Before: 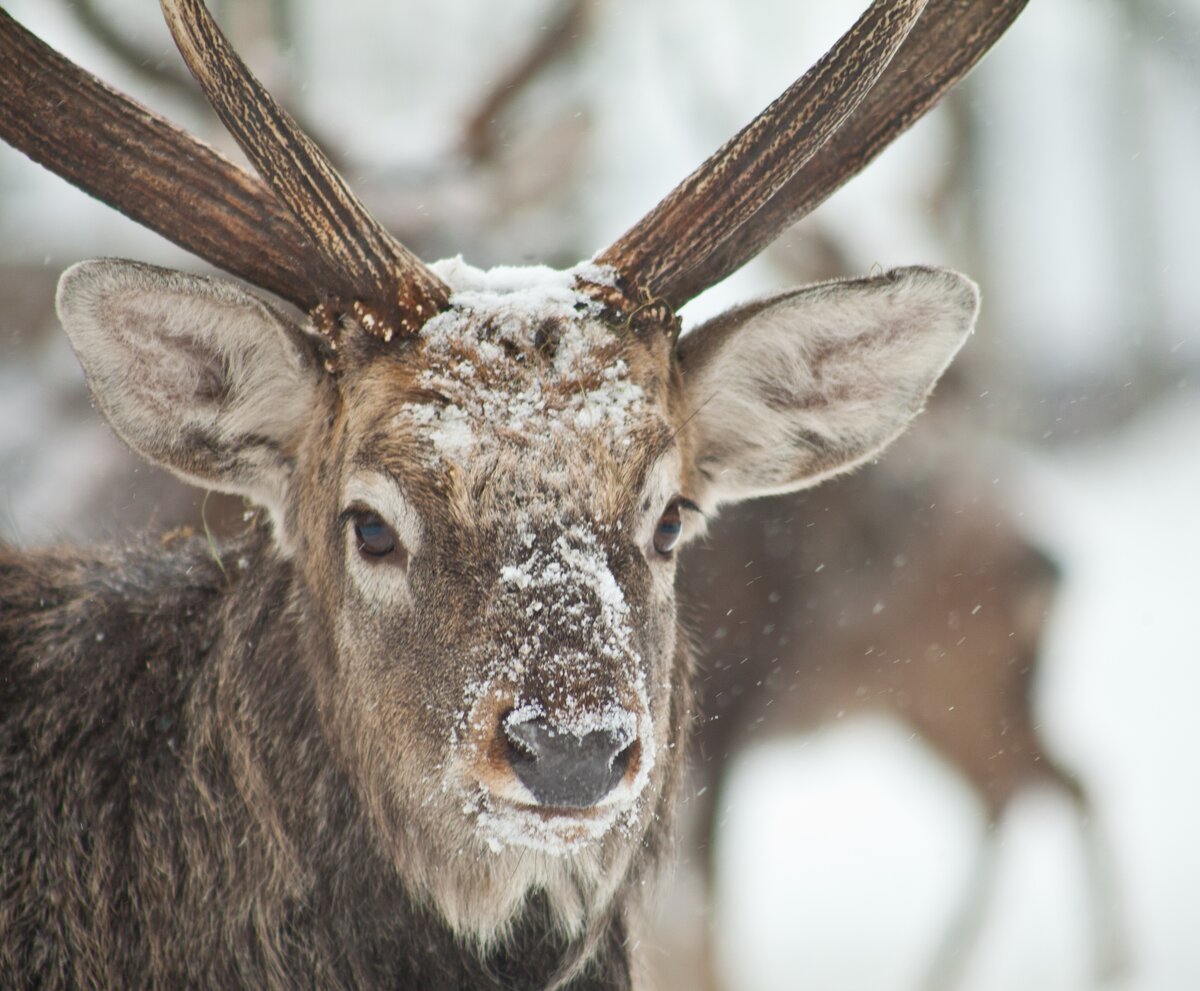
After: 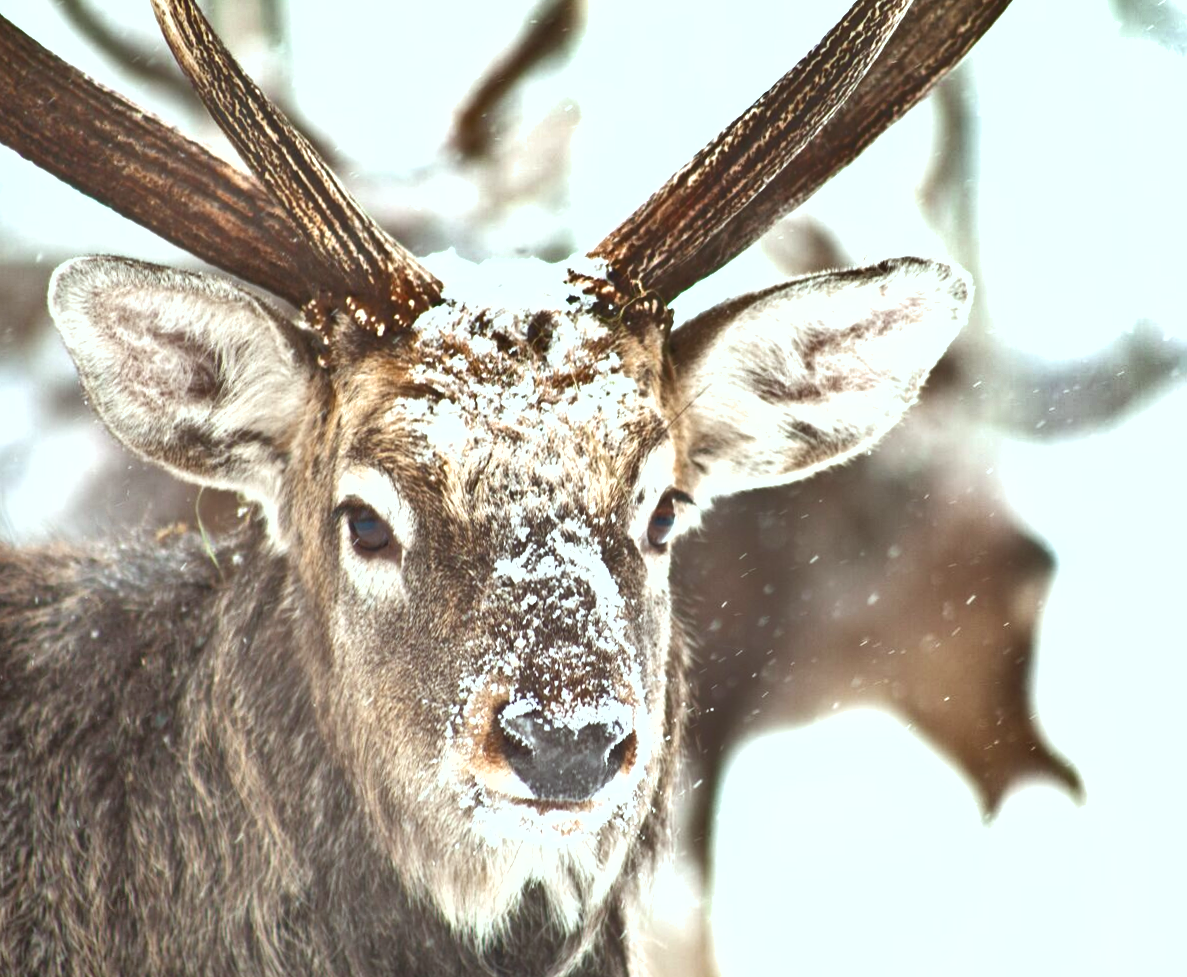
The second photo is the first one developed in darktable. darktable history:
exposure: exposure 1.16 EV, compensate exposure bias true, compensate highlight preservation false
rotate and perspective: rotation -0.45°, automatic cropping original format, crop left 0.008, crop right 0.992, crop top 0.012, crop bottom 0.988
color correction: highlights a* -4.98, highlights b* -3.76, shadows a* 3.83, shadows b* 4.08
shadows and highlights: radius 108.52, shadows 23.73, highlights -59.32, low approximation 0.01, soften with gaussian
